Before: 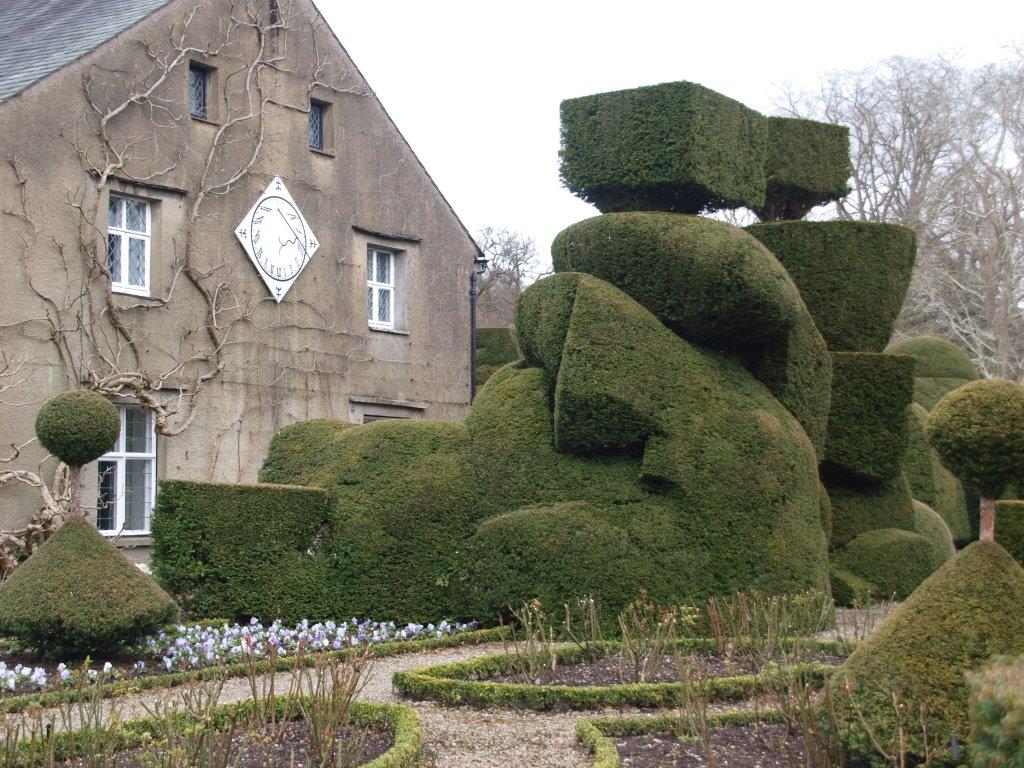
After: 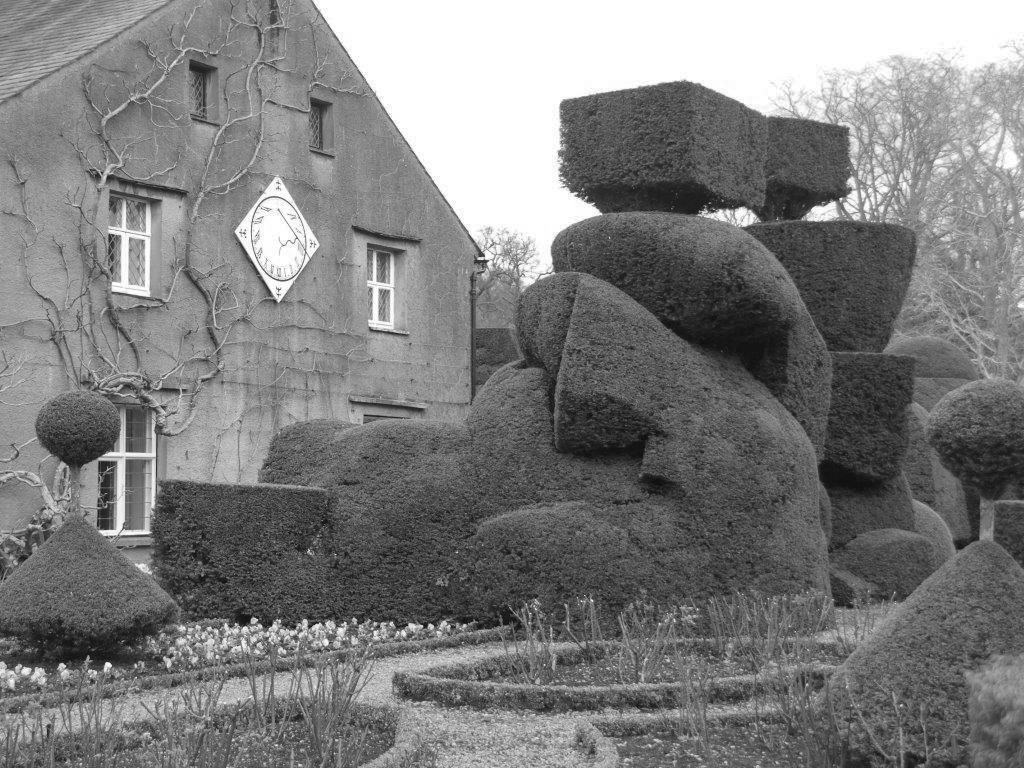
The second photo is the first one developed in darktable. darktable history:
monochrome: size 1
shadows and highlights: on, module defaults
